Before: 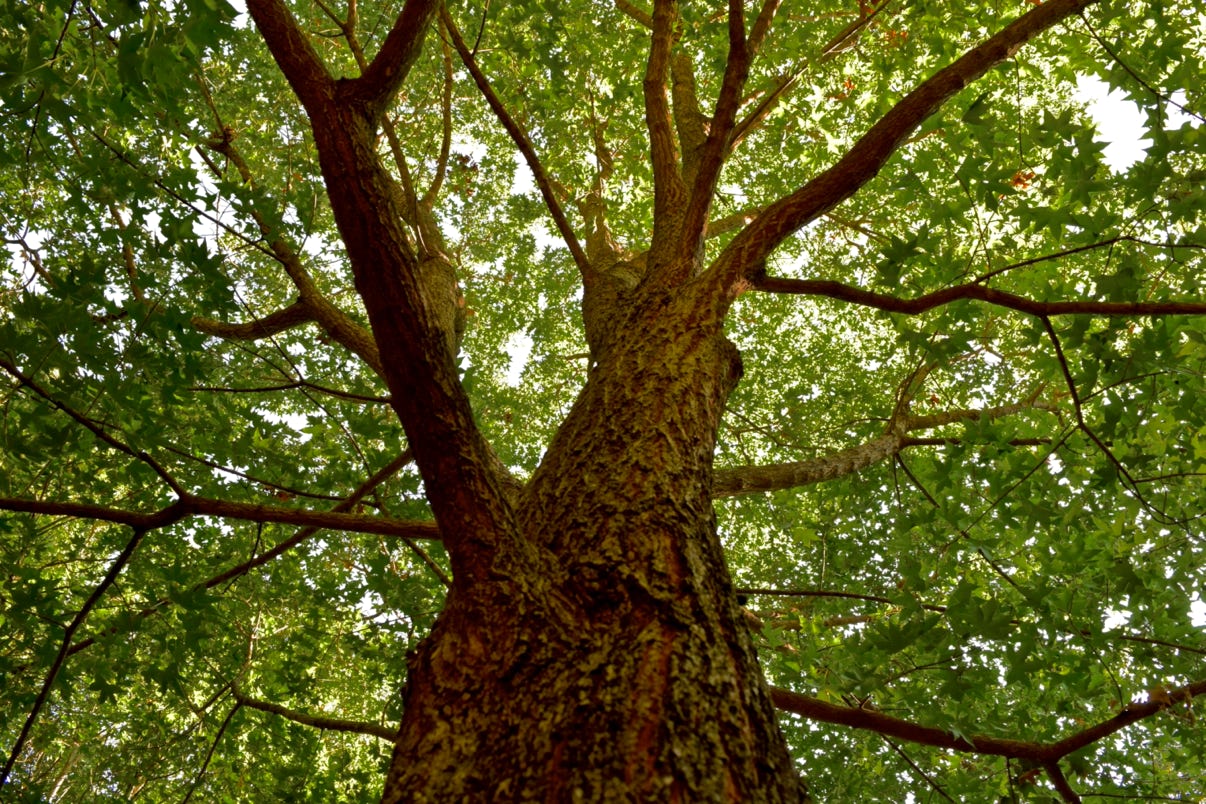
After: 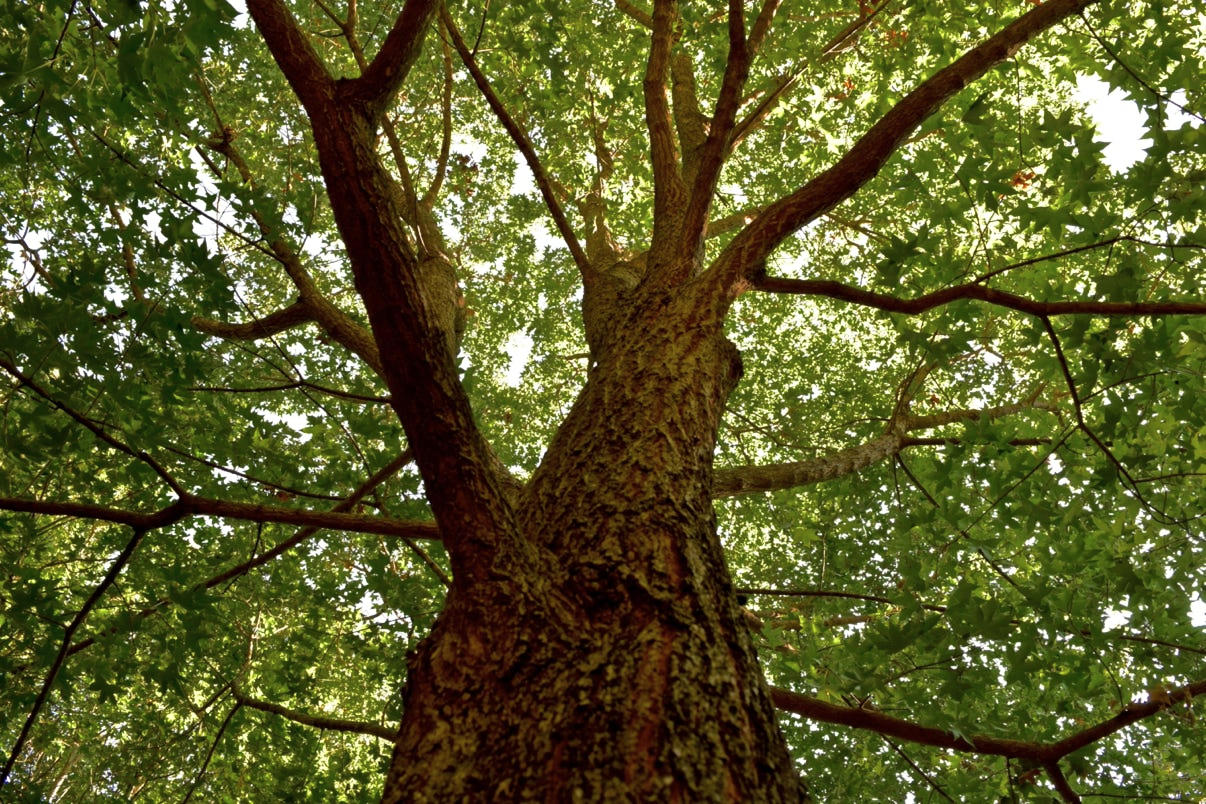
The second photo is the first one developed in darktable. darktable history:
contrast brightness saturation: saturation -0.1
white balance: emerald 1
base curve: curves: ch0 [(0, 0) (0.257, 0.25) (0.482, 0.586) (0.757, 0.871) (1, 1)]
